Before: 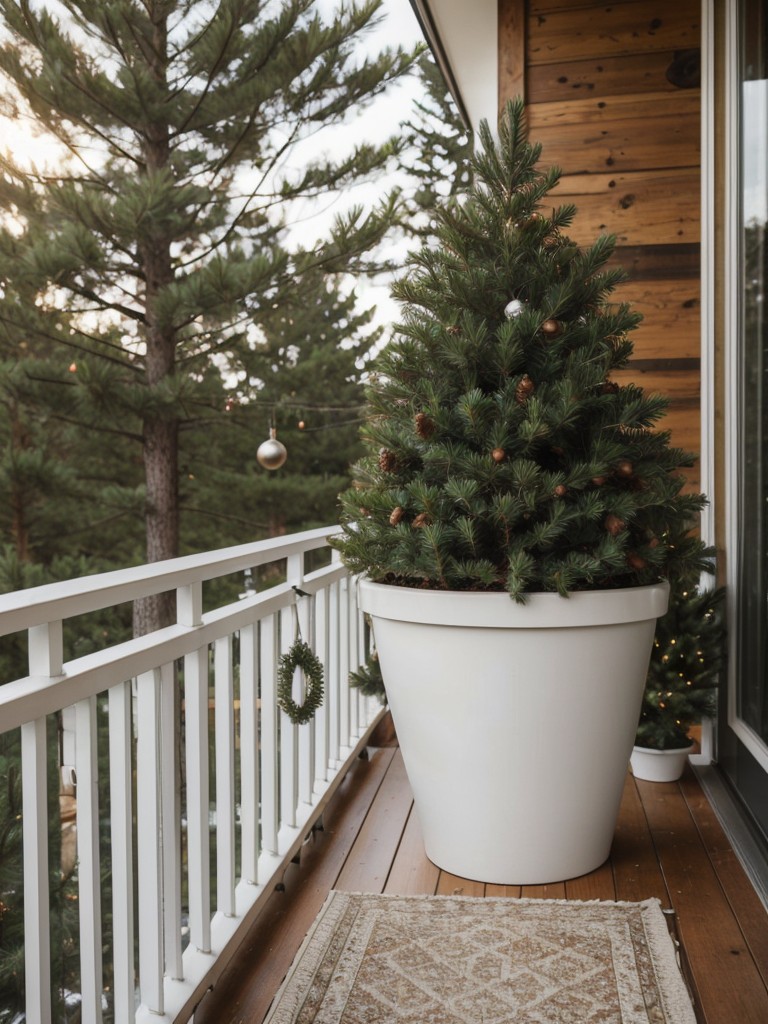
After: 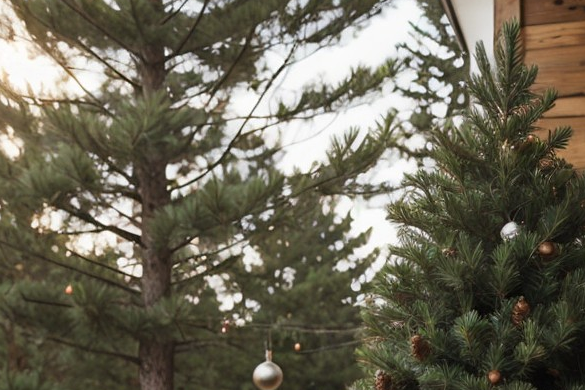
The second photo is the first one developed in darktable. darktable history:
sharpen: amount 0.2
crop: left 0.579%, top 7.627%, right 23.167%, bottom 54.275%
